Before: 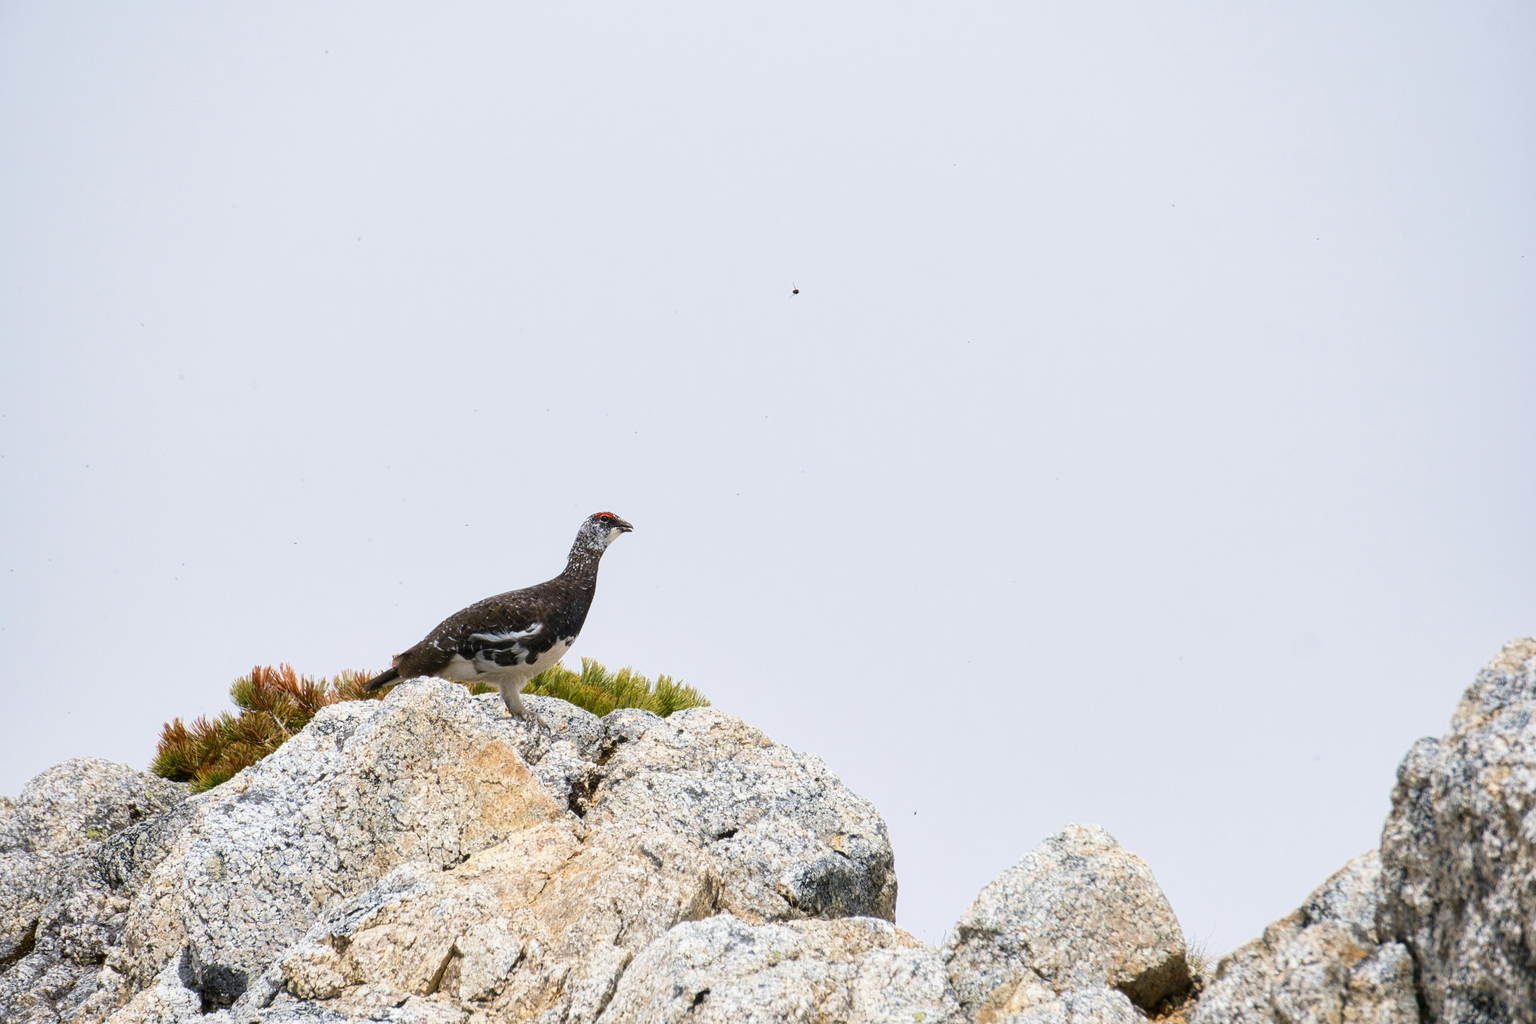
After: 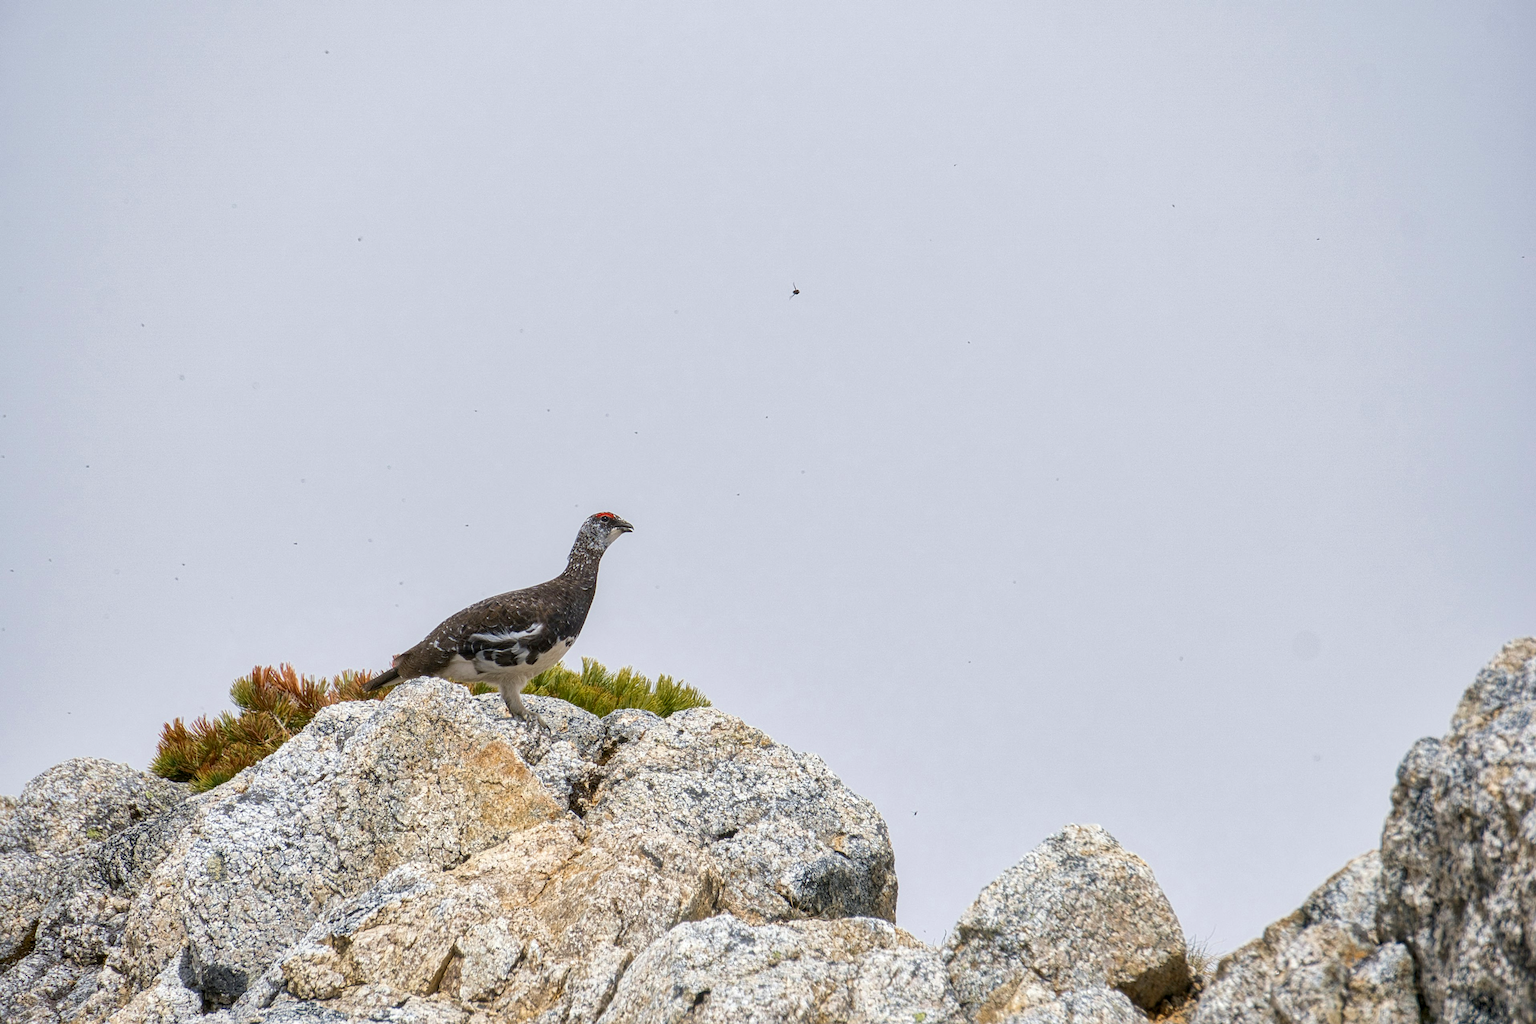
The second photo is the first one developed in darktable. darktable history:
shadows and highlights: on, module defaults
sharpen: amount 0.204
local contrast: on, module defaults
